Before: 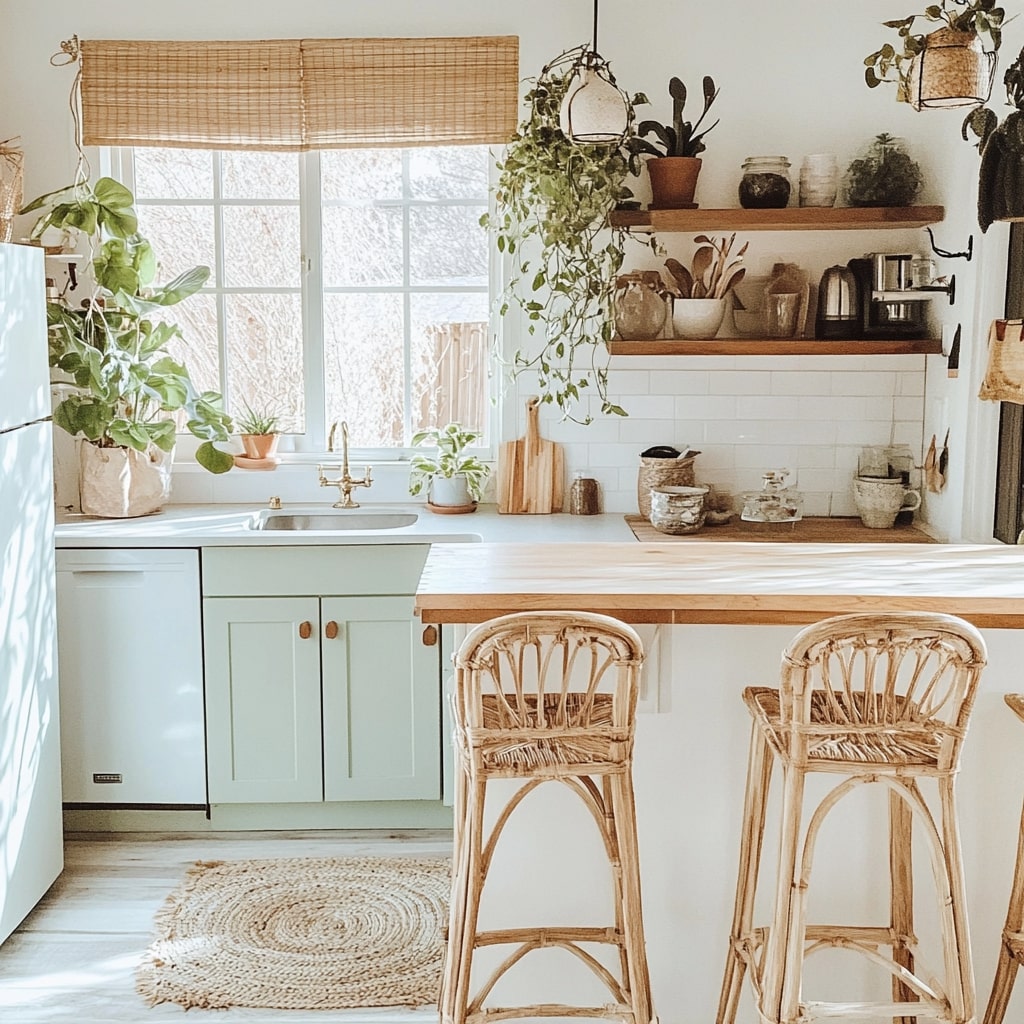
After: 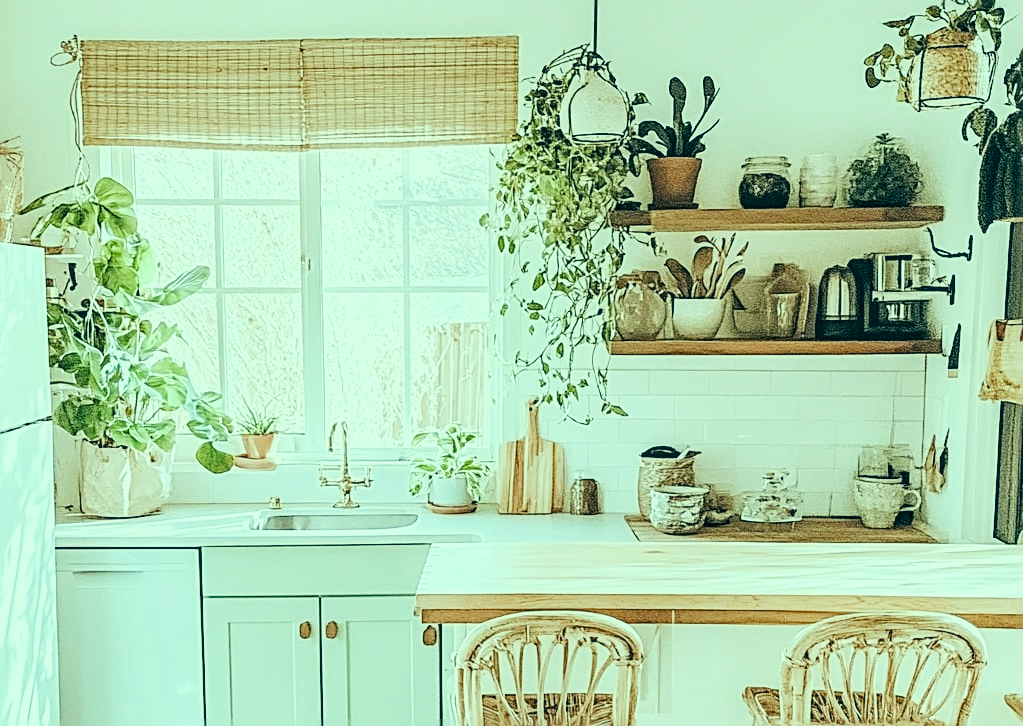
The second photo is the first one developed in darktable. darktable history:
crop: right 0%, bottom 29.047%
exposure: black level correction 0, exposure 1.283 EV, compensate highlight preservation false
sharpen: radius 2.674, amount 0.67
local contrast: detail 130%
color correction: highlights a* -19.54, highlights b* 9.79, shadows a* -21.06, shadows b* -10.84
filmic rgb: black relative exposure -7.65 EV, white relative exposure 4.56 EV, hardness 3.61
